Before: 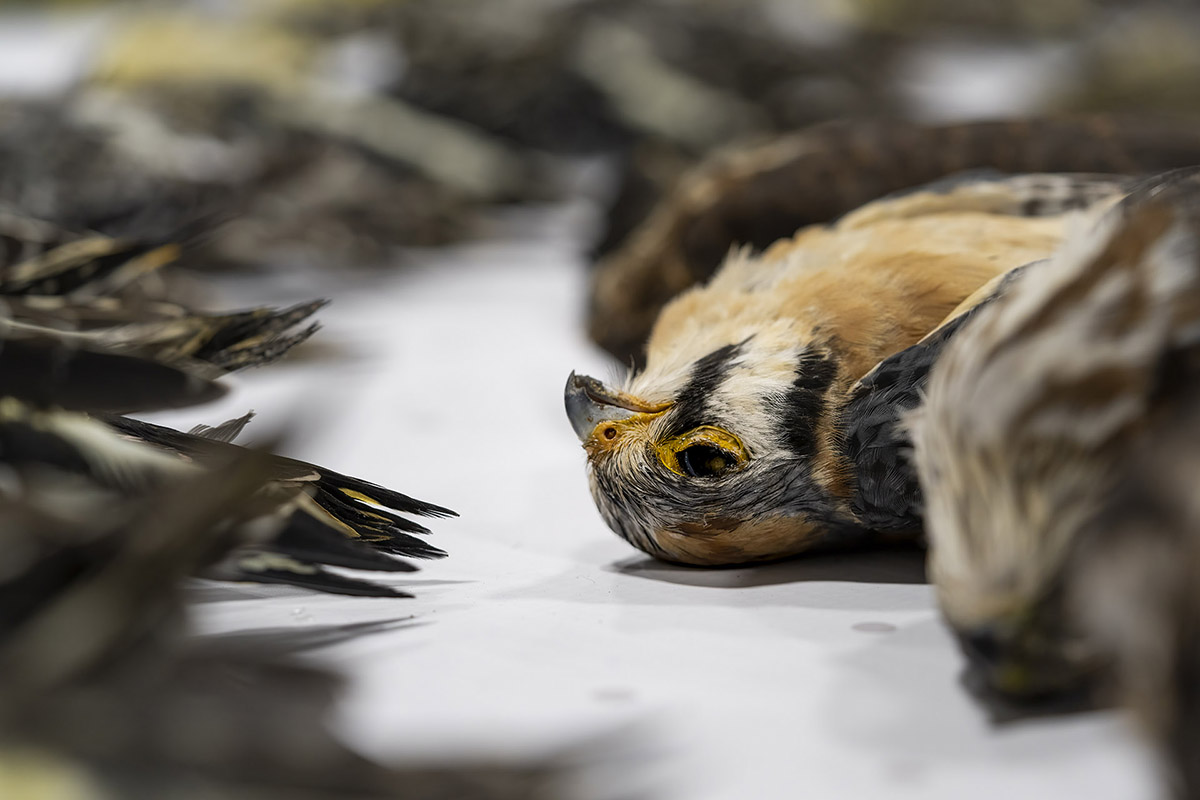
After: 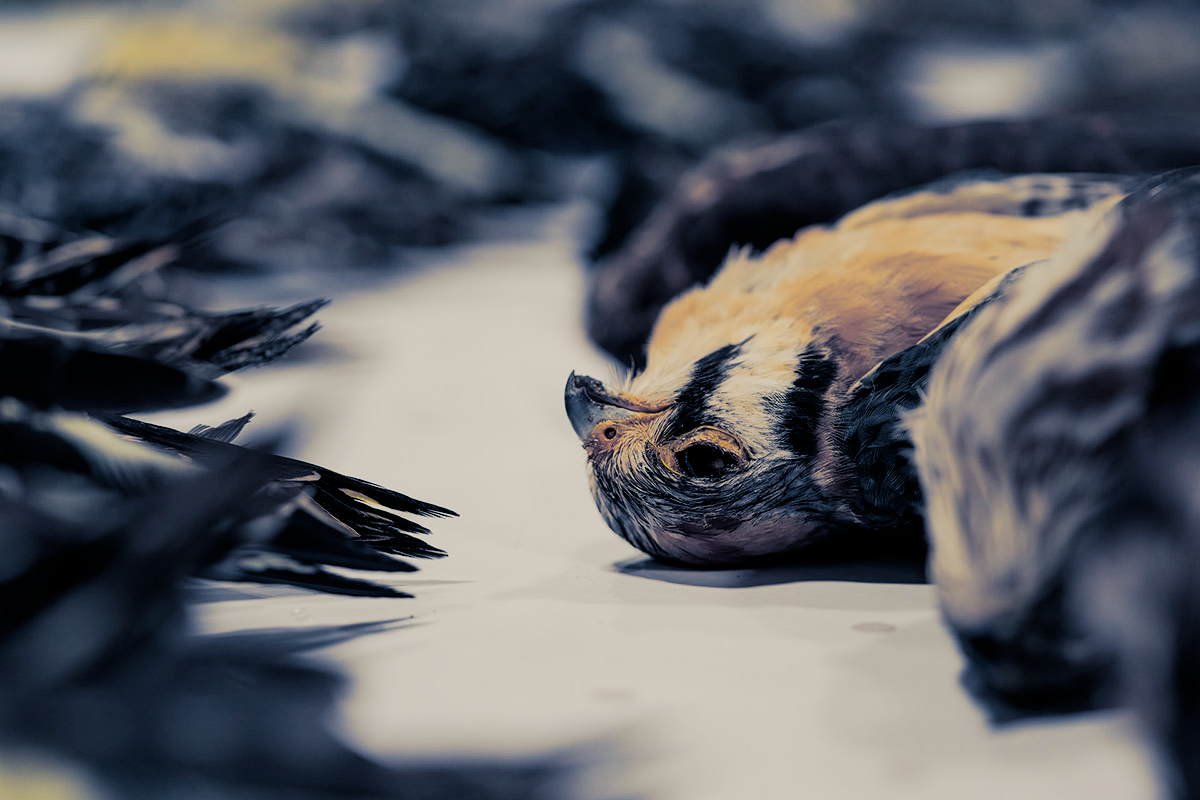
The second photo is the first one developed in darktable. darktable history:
filmic rgb: black relative exposure -7.65 EV, white relative exposure 4.56 EV, hardness 3.61, contrast 1.05
split-toning: shadows › hue 226.8°, shadows › saturation 0.84
white balance: red 1.029, blue 0.92
